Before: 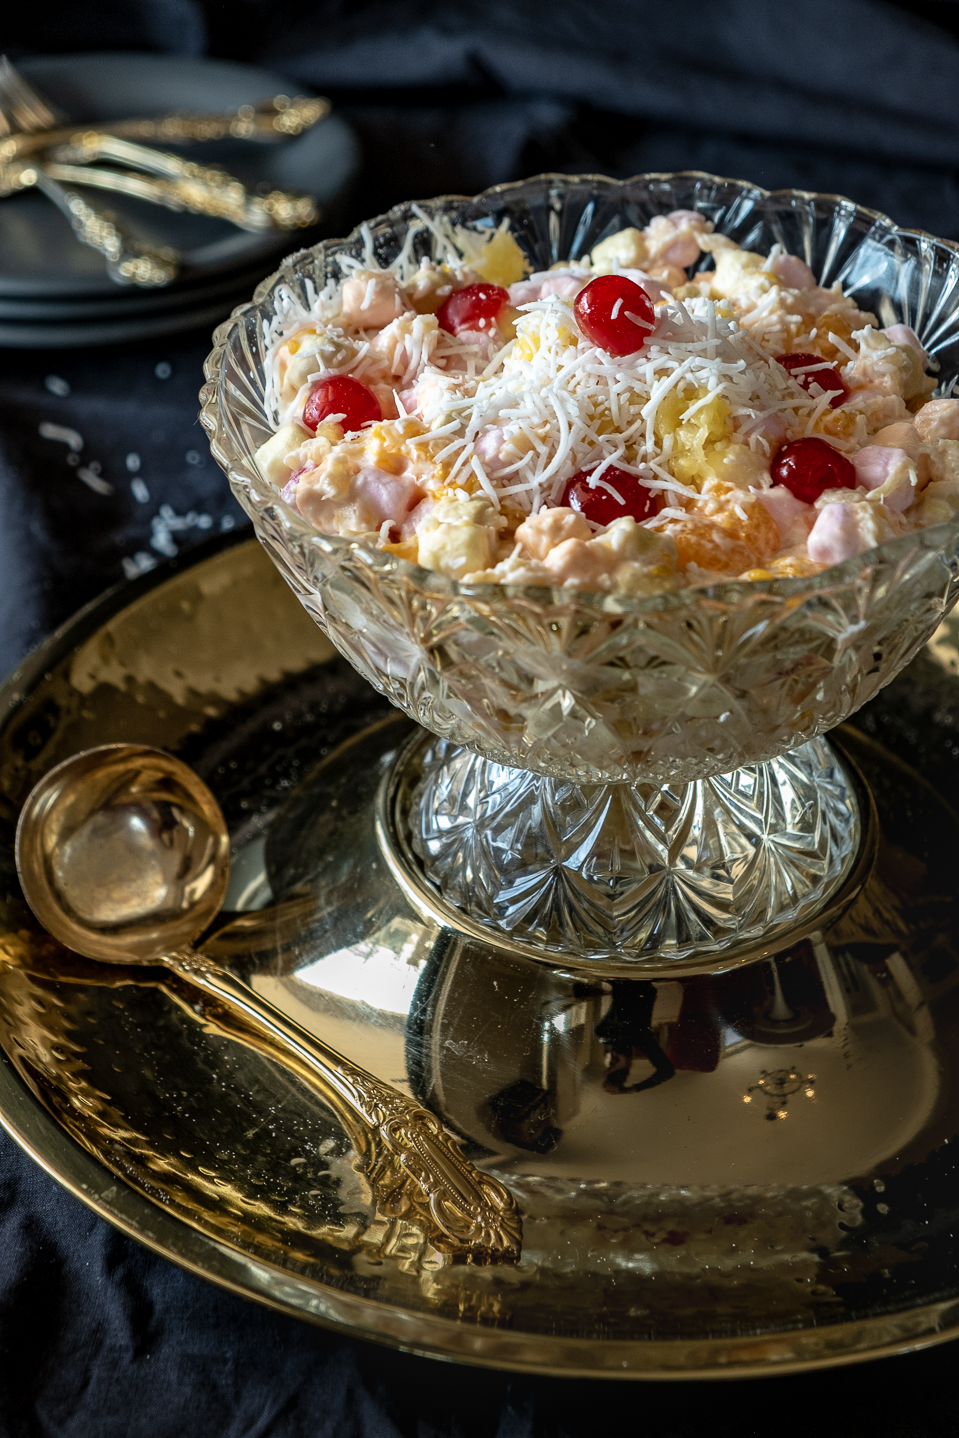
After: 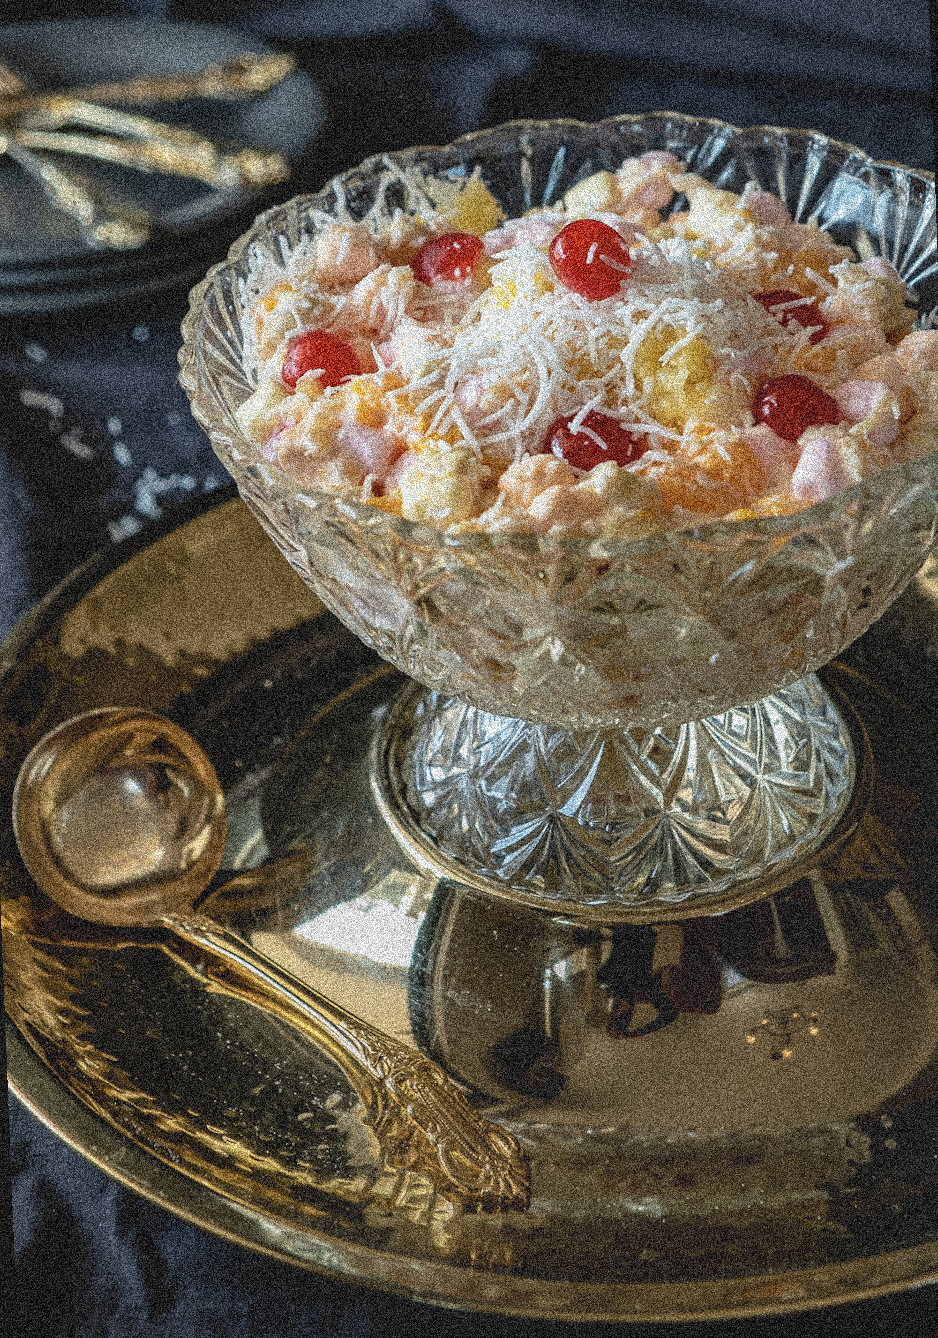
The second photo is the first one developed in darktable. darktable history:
contrast brightness saturation: contrast -0.15, brightness 0.05, saturation -0.12
rotate and perspective: rotation -2.12°, lens shift (vertical) 0.009, lens shift (horizontal) -0.008, automatic cropping original format, crop left 0.036, crop right 0.964, crop top 0.05, crop bottom 0.959
grain: coarseness 3.75 ISO, strength 100%, mid-tones bias 0%
